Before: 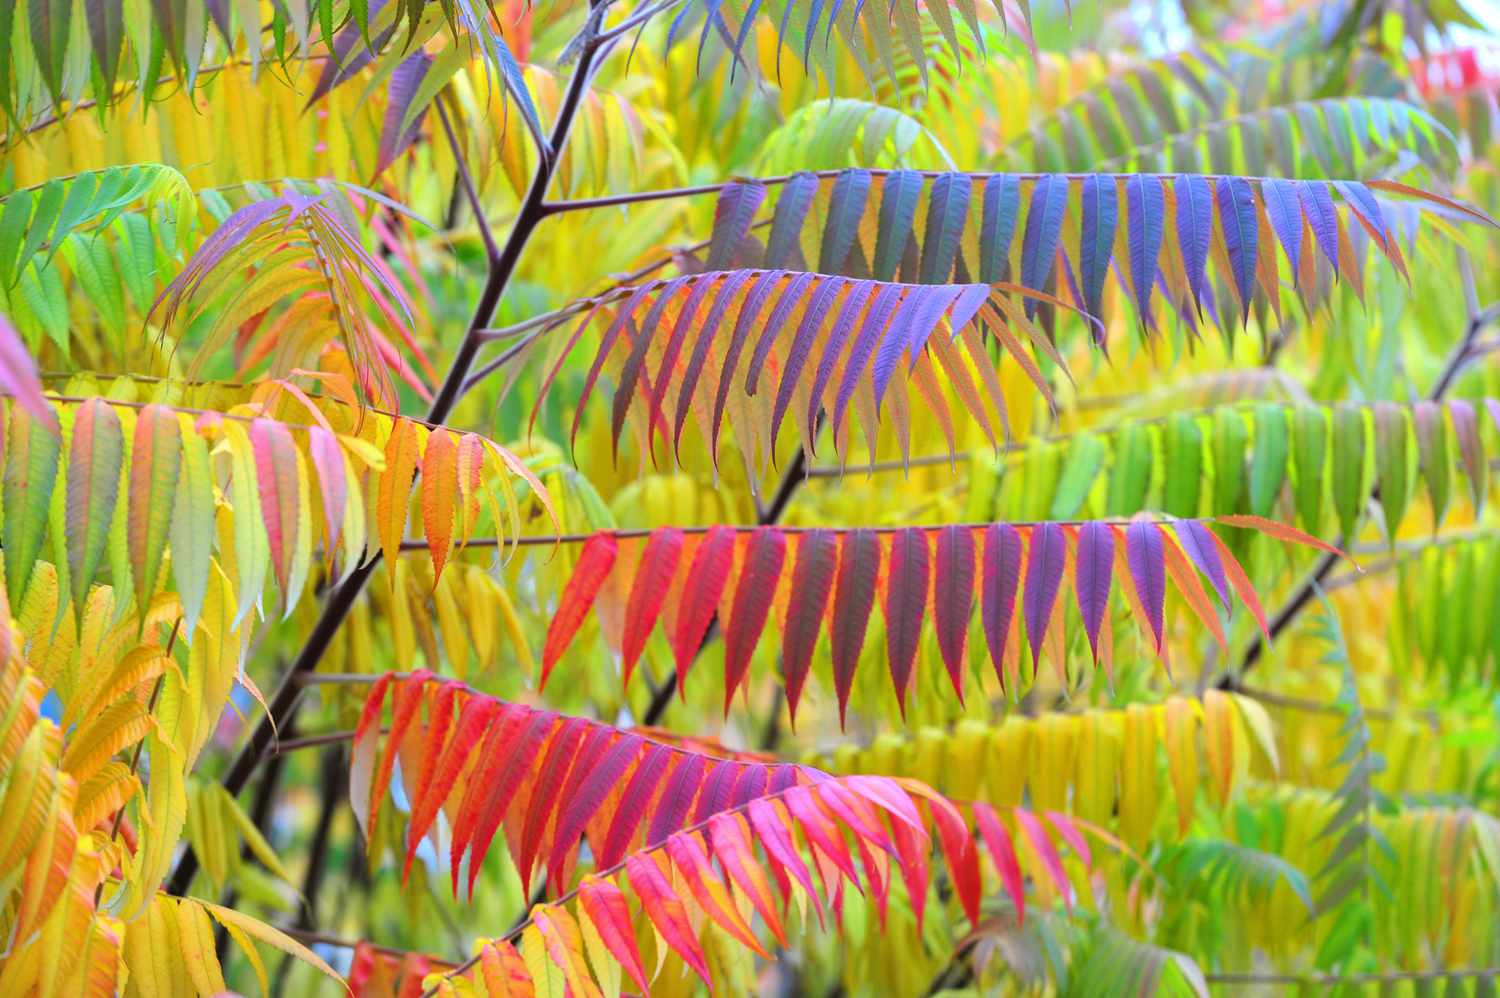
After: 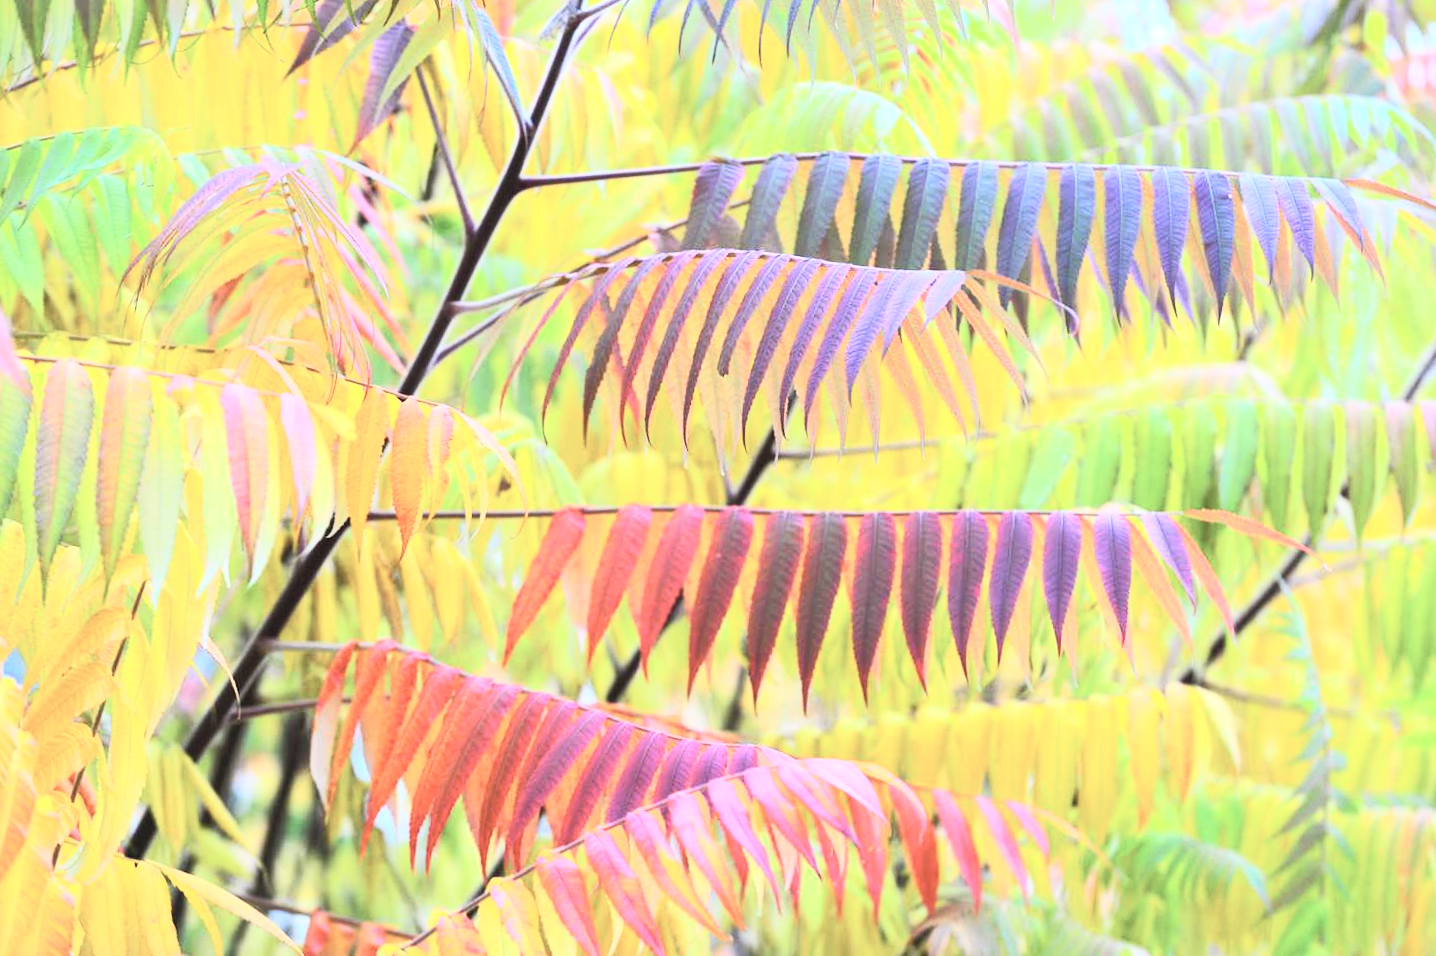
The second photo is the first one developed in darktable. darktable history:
crop and rotate: angle -1.69°
contrast brightness saturation: contrast 0.43, brightness 0.56, saturation -0.19
